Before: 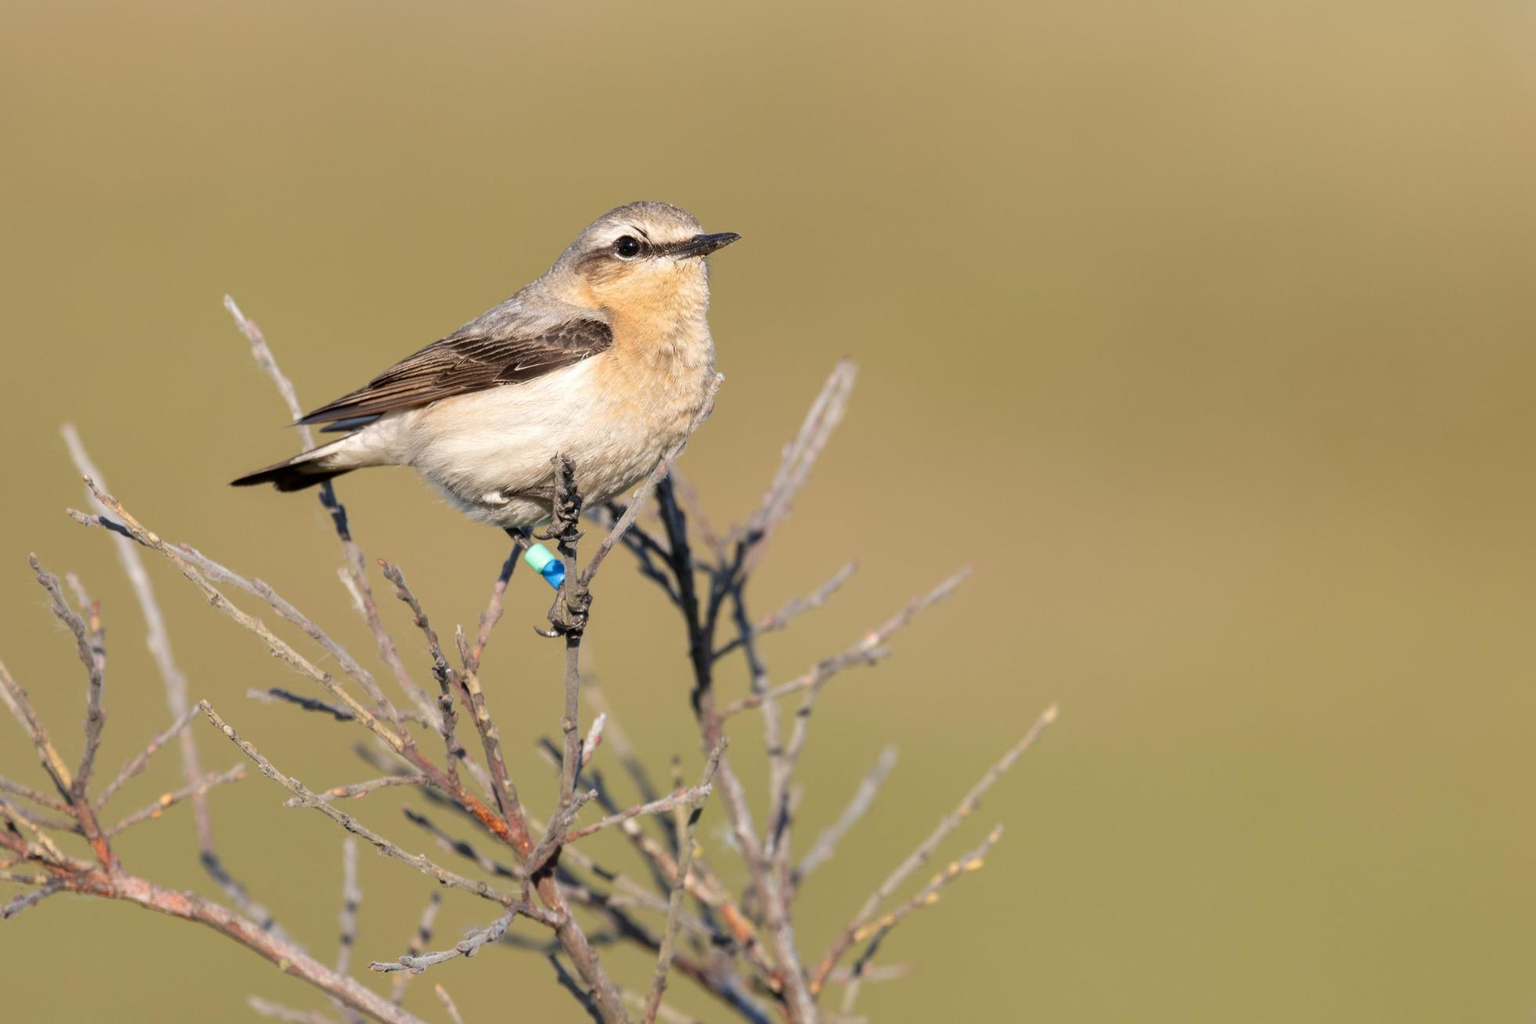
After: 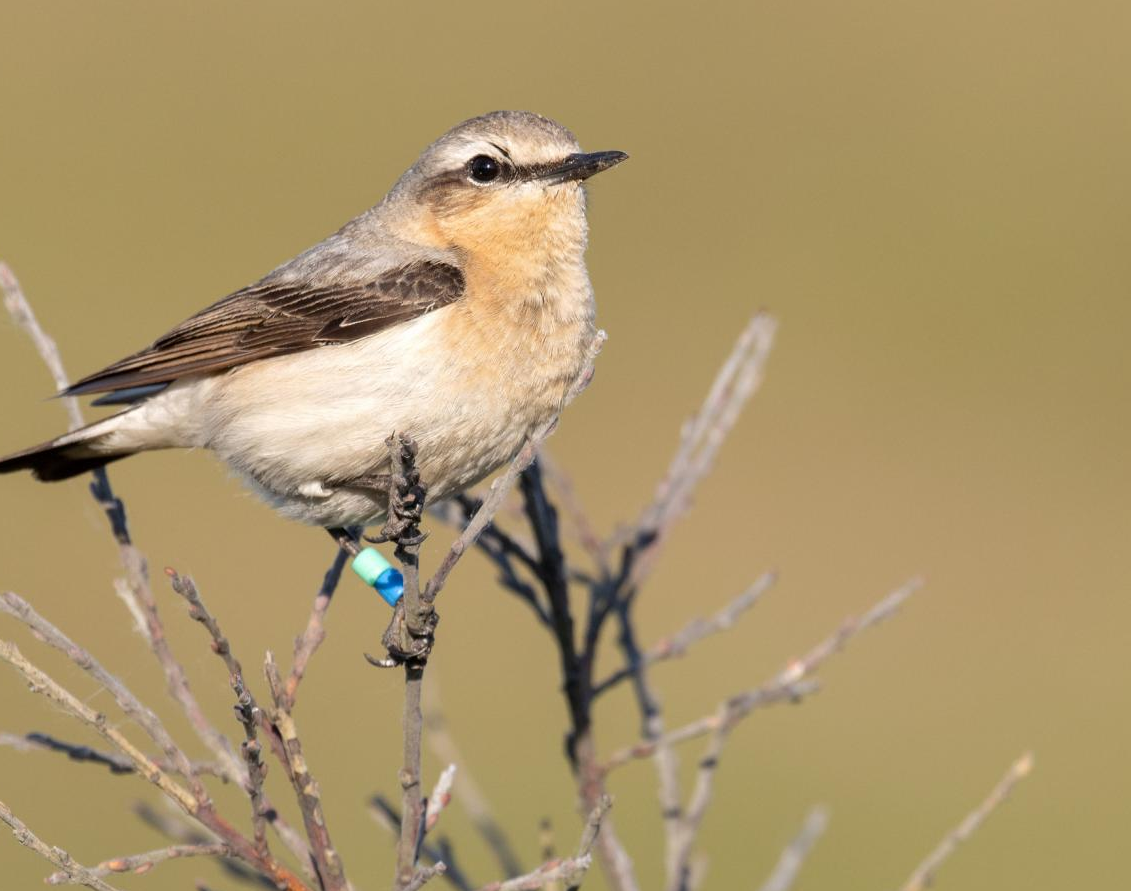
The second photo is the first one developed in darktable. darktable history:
crop: left 16.202%, top 11.208%, right 26.045%, bottom 20.557%
white balance: emerald 1
